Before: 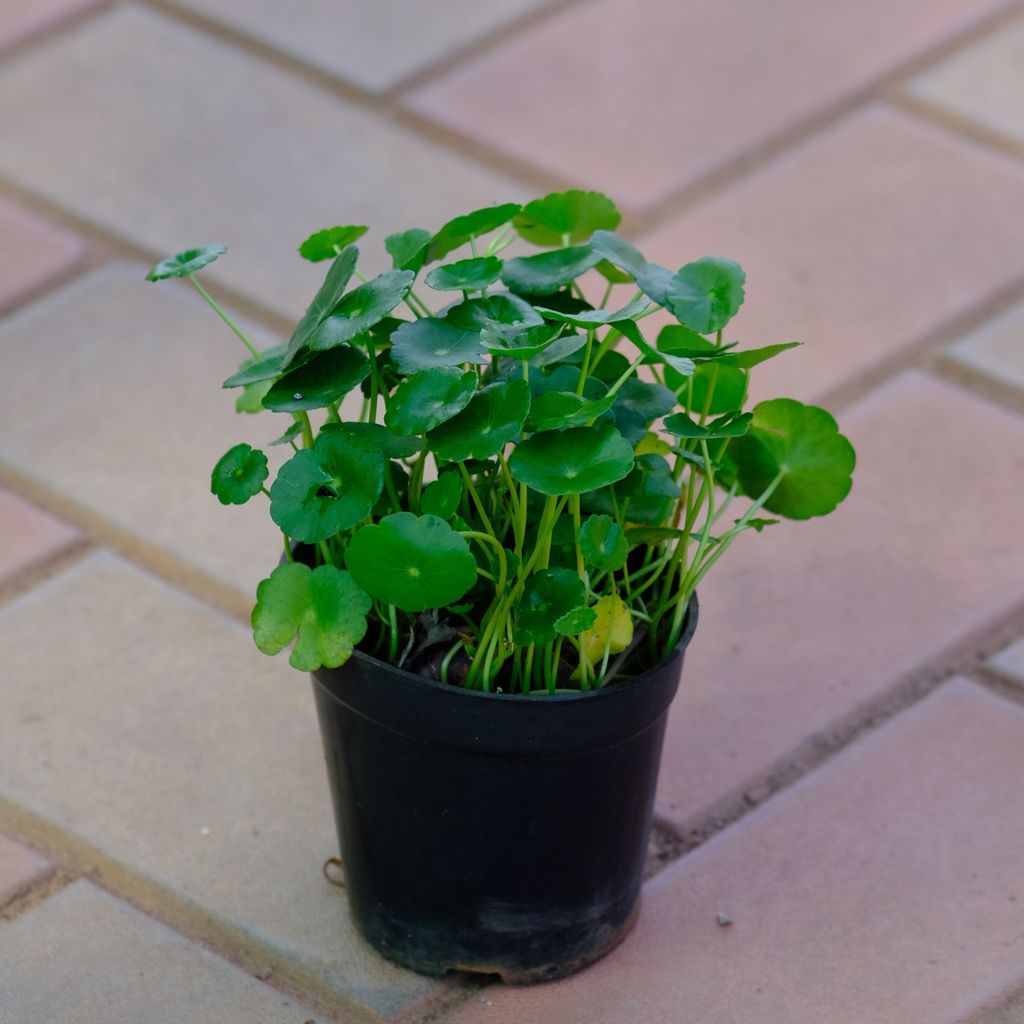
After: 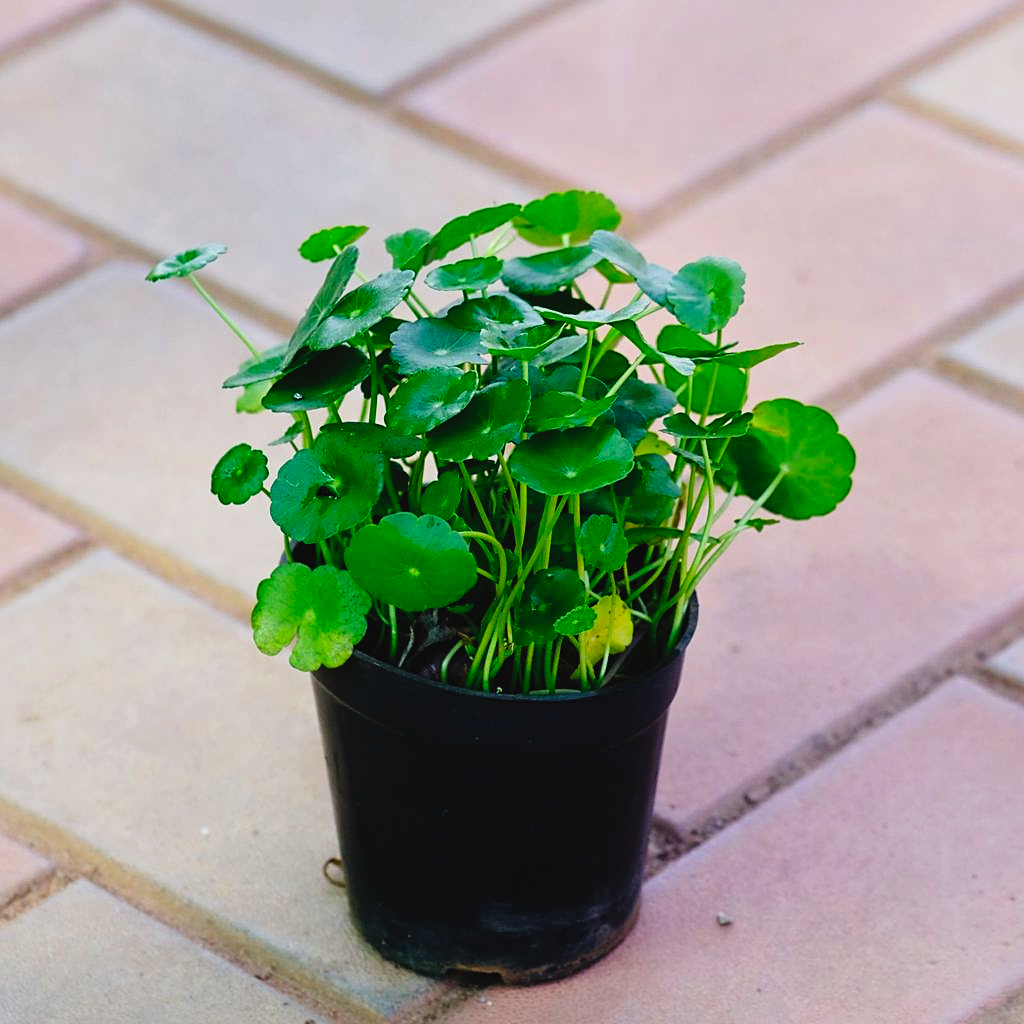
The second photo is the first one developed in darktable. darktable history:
tone curve: curves: ch0 [(0, 0.031) (0.139, 0.084) (0.311, 0.278) (0.495, 0.544) (0.718, 0.816) (0.841, 0.909) (1, 0.967)]; ch1 [(0, 0) (0.272, 0.249) (0.388, 0.385) (0.479, 0.456) (0.495, 0.497) (0.538, 0.55) (0.578, 0.595) (0.707, 0.778) (1, 1)]; ch2 [(0, 0) (0.125, 0.089) (0.353, 0.329) (0.443, 0.408) (0.502, 0.495) (0.56, 0.553) (0.608, 0.631) (1, 1)], preserve colors none
exposure: exposure 0.299 EV, compensate highlight preservation false
sharpen: on, module defaults
